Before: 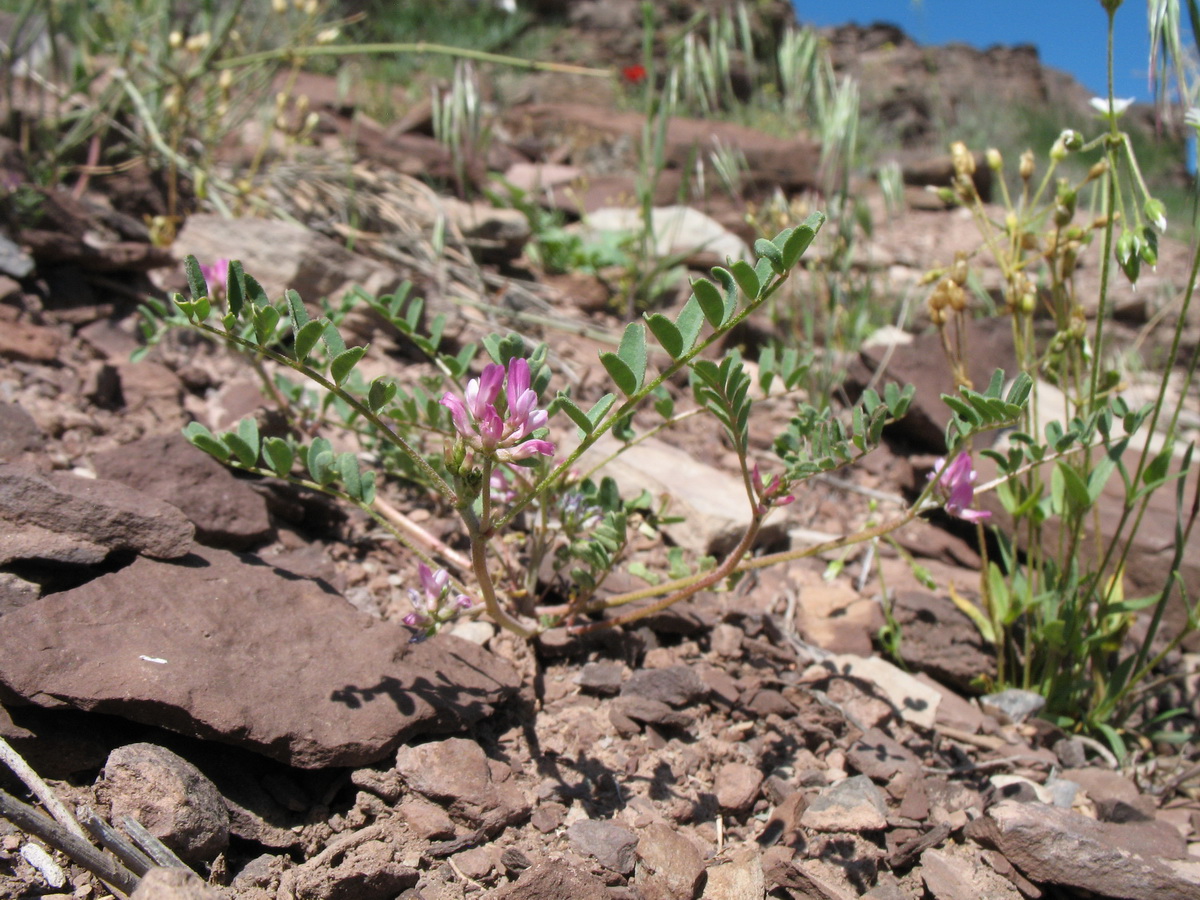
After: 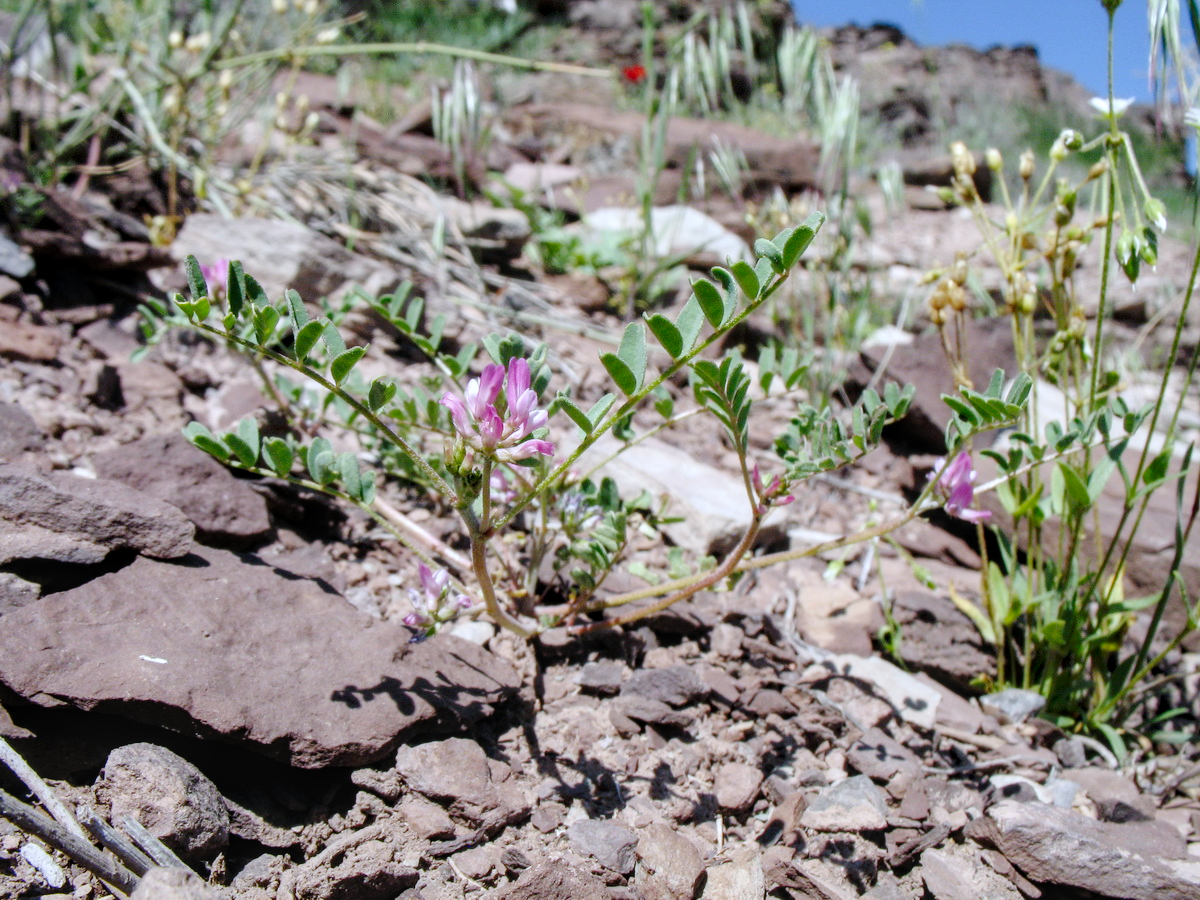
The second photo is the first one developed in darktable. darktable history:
local contrast: on, module defaults
white balance: red 0.931, blue 1.11
tone curve: curves: ch0 [(0, 0) (0.003, 0.009) (0.011, 0.009) (0.025, 0.01) (0.044, 0.02) (0.069, 0.032) (0.1, 0.048) (0.136, 0.092) (0.177, 0.153) (0.224, 0.217) (0.277, 0.306) (0.335, 0.402) (0.399, 0.488) (0.468, 0.574) (0.543, 0.648) (0.623, 0.716) (0.709, 0.783) (0.801, 0.851) (0.898, 0.92) (1, 1)], preserve colors none
